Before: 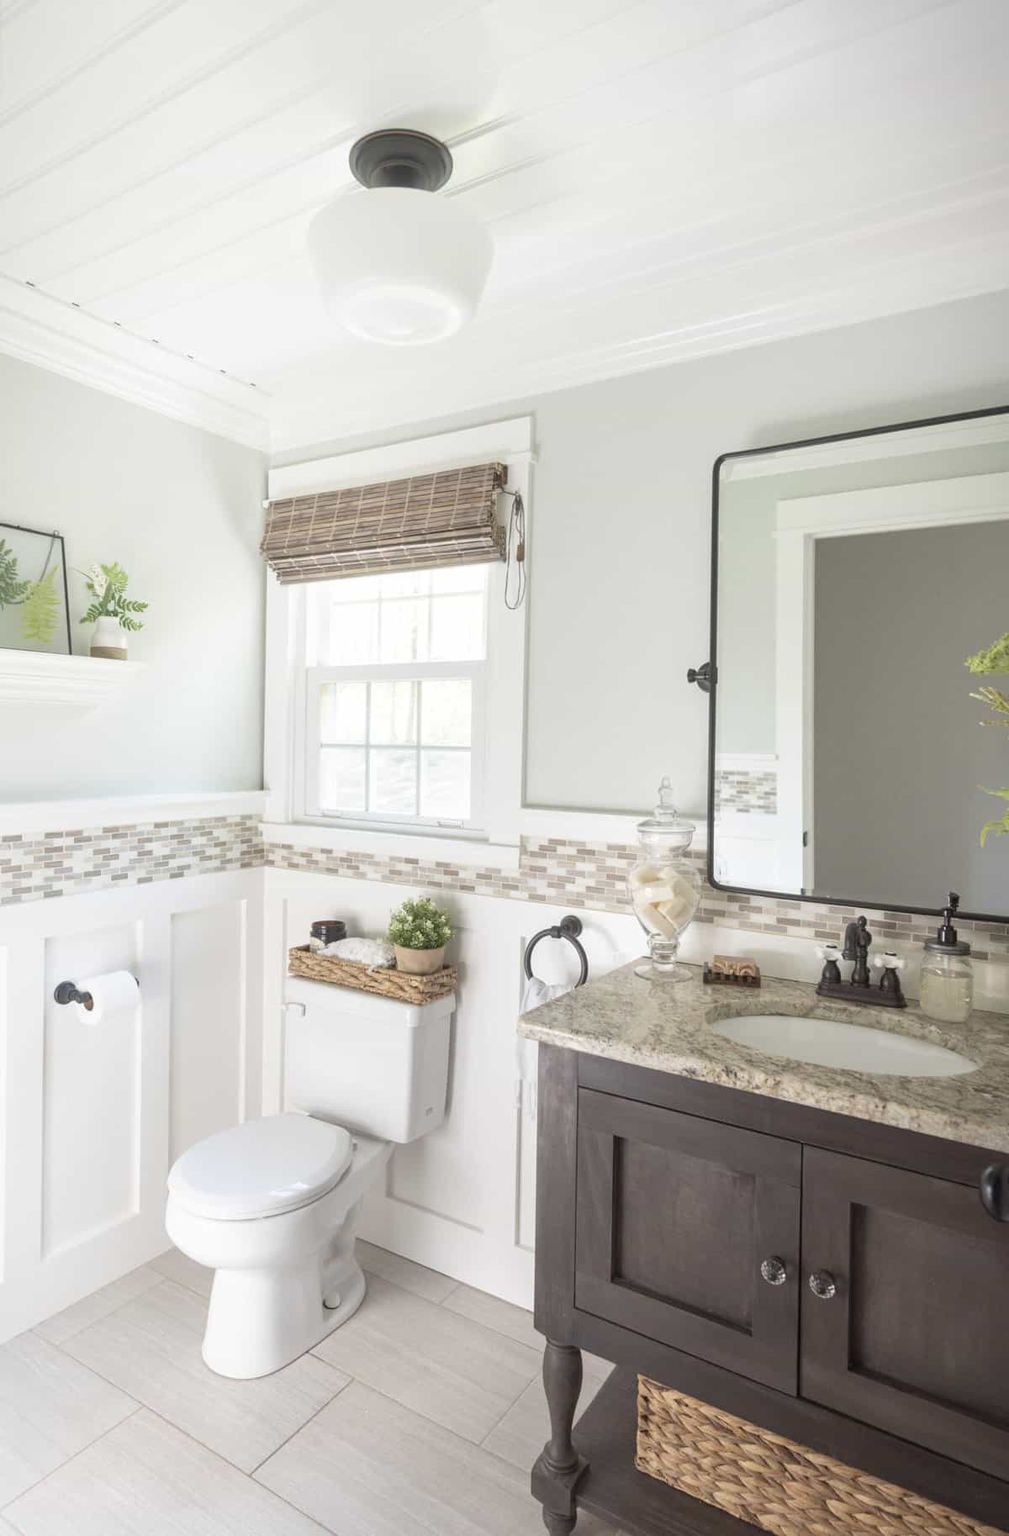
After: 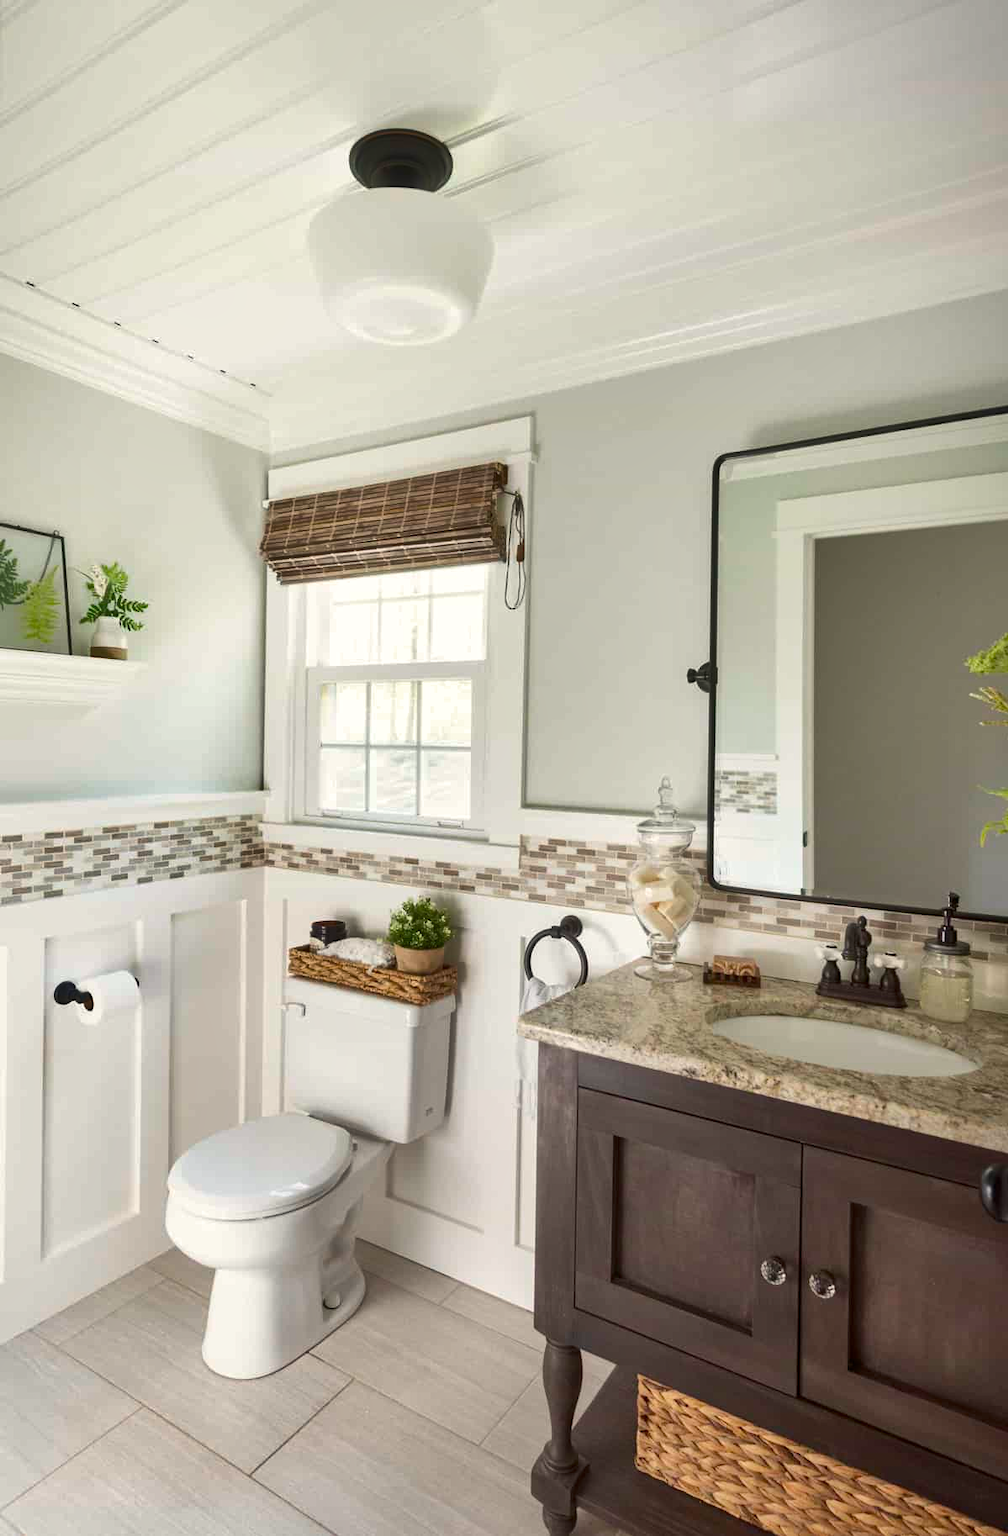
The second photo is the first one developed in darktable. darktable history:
color calibration: output colorfulness [0, 0.315, 0, 0], x 0.341, y 0.355, temperature 5166 K
contrast brightness saturation: contrast 0.07, brightness -0.14, saturation 0.11
shadows and highlights: low approximation 0.01, soften with gaussian
